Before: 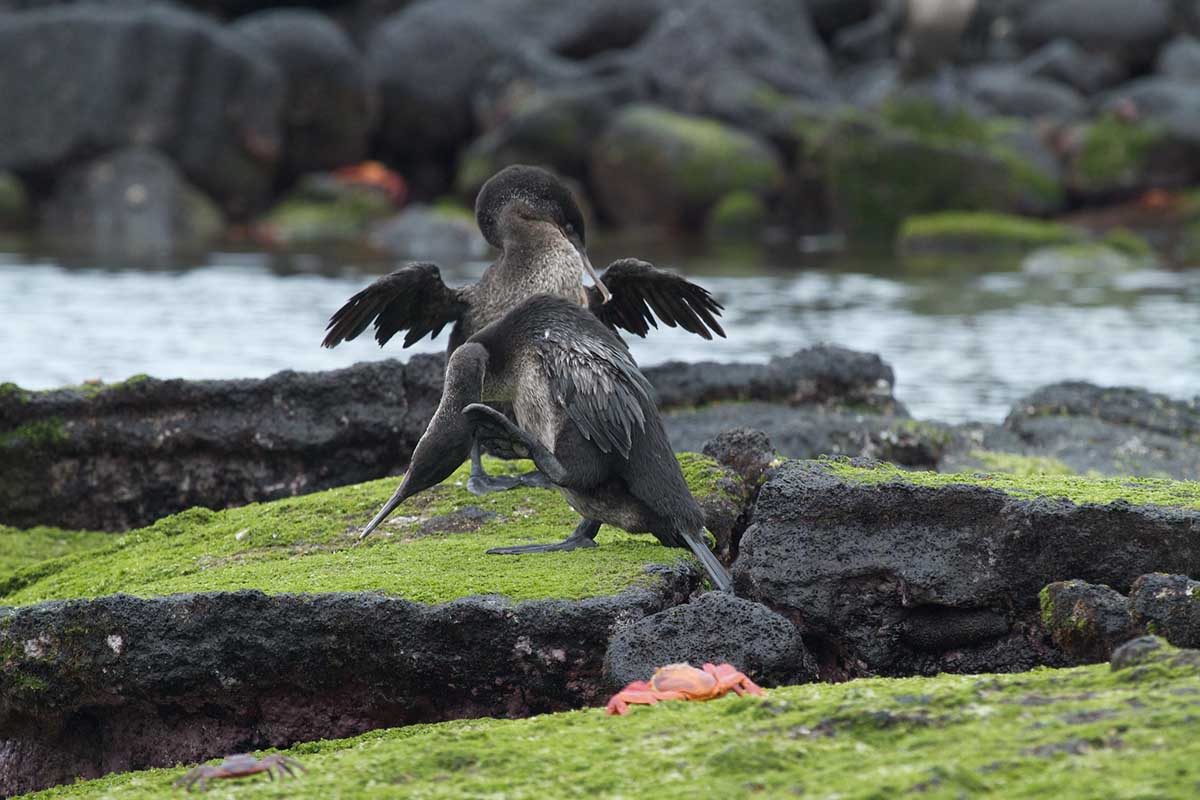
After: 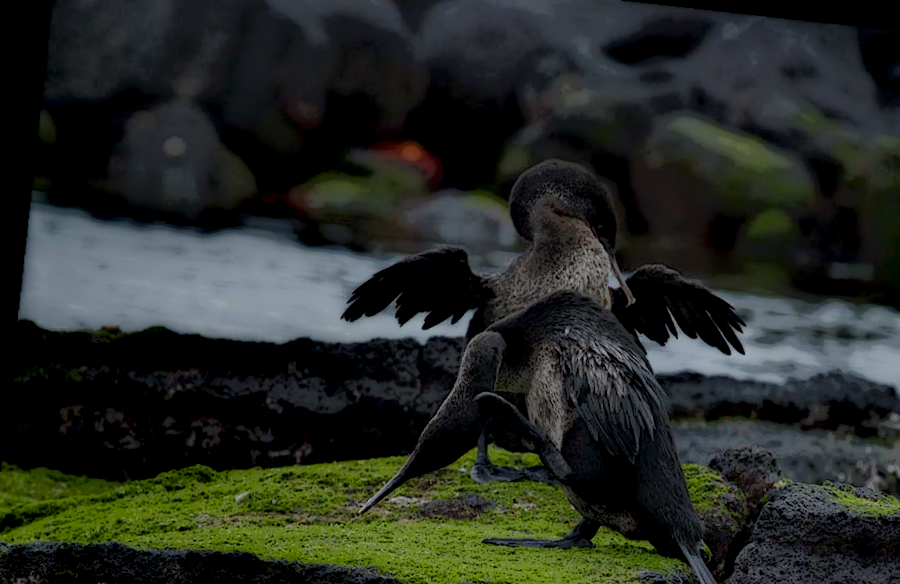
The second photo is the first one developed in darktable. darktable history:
local contrast: highlights 1%, shadows 201%, detail 164%, midtone range 0.006
crop and rotate: angle -6.32°, left 2.187%, top 6.605%, right 27.493%, bottom 30.408%
